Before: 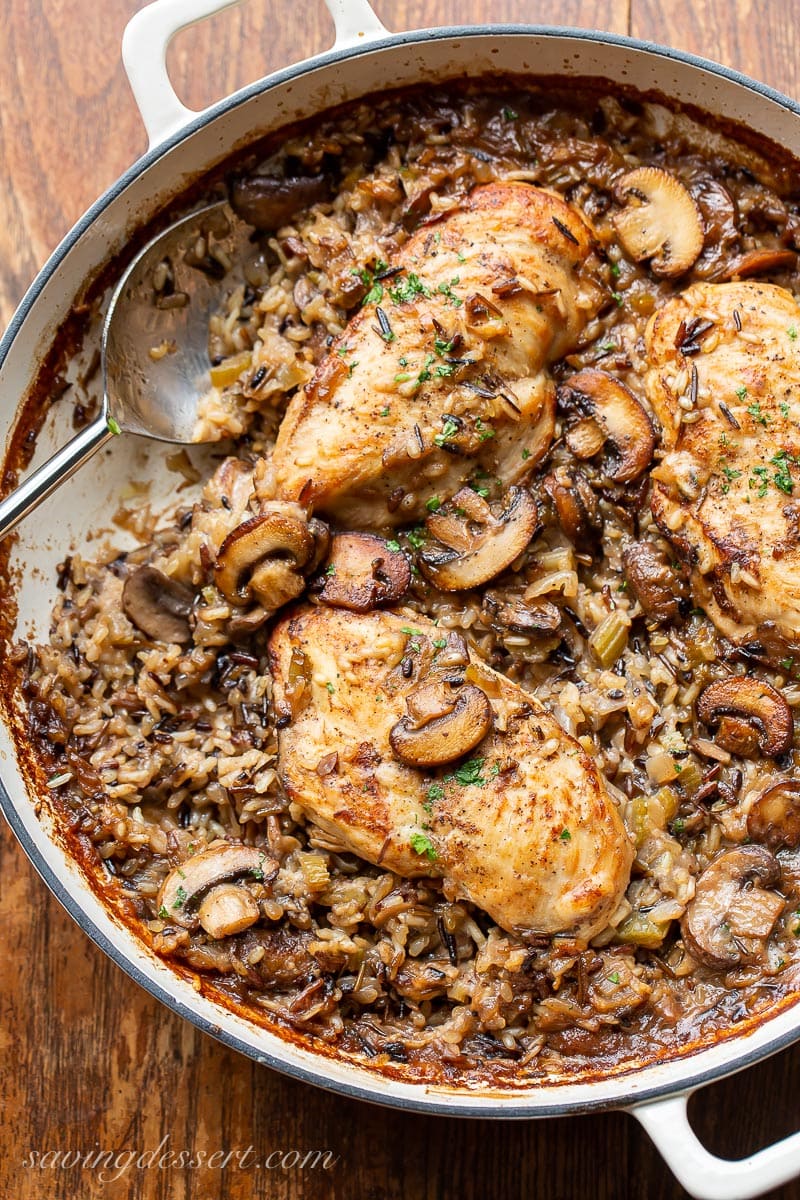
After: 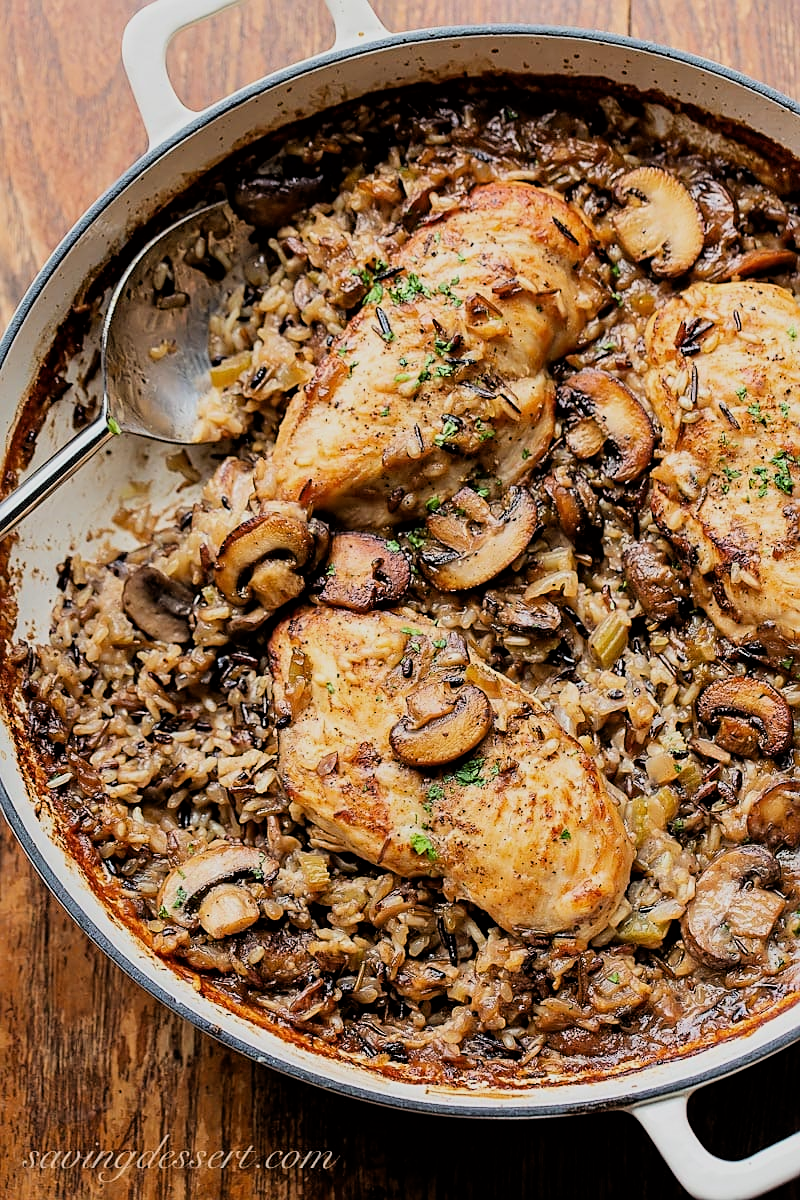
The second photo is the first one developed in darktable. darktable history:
sharpen: on, module defaults
filmic rgb: black relative exposure -5.05 EV, white relative exposure 3.99 EV, threshold 5.99 EV, hardness 2.89, contrast 1.099, color science v6 (2022), enable highlight reconstruction true
